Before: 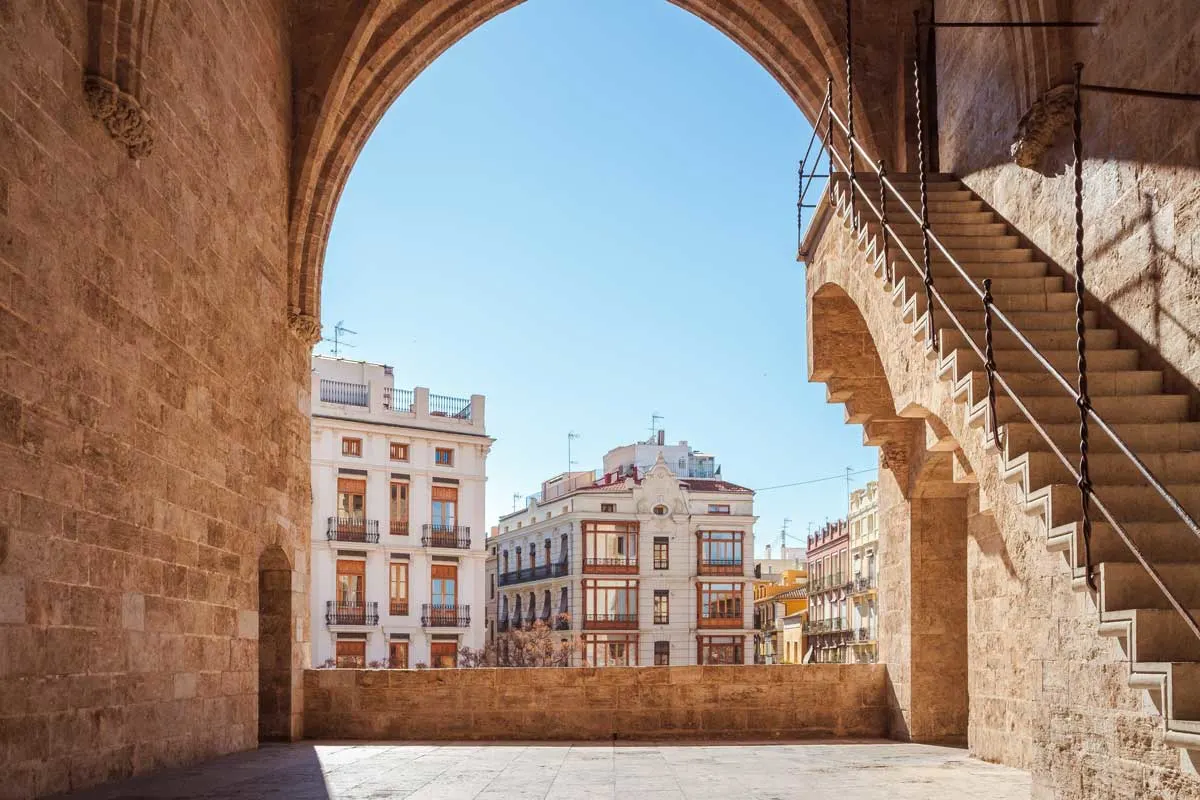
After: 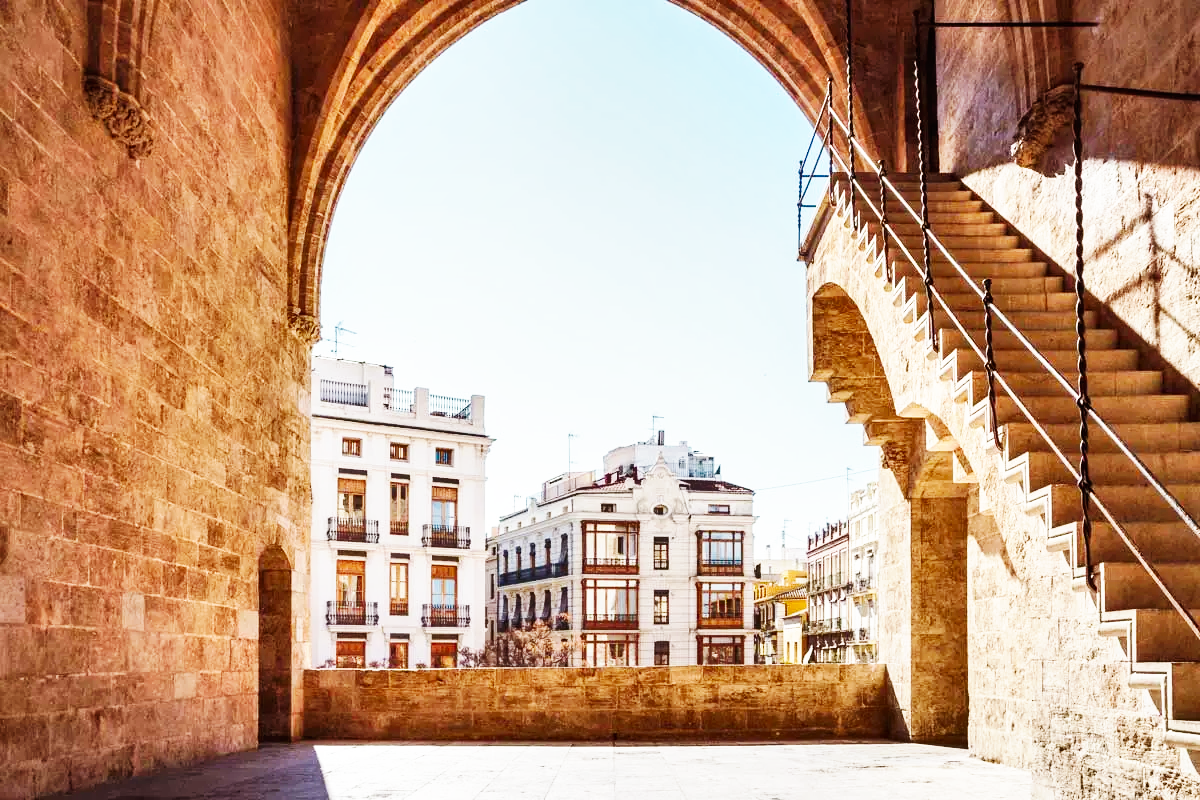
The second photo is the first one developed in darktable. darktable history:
shadows and highlights: shadows 39.99, highlights -53.92, shadows color adjustment 99.15%, highlights color adjustment 0.562%, low approximation 0.01, soften with gaussian
base curve: curves: ch0 [(0, 0) (0.007, 0.004) (0.027, 0.03) (0.046, 0.07) (0.207, 0.54) (0.442, 0.872) (0.673, 0.972) (1, 1)], preserve colors none
tone equalizer: edges refinement/feathering 500, mask exposure compensation -1.26 EV, preserve details no
